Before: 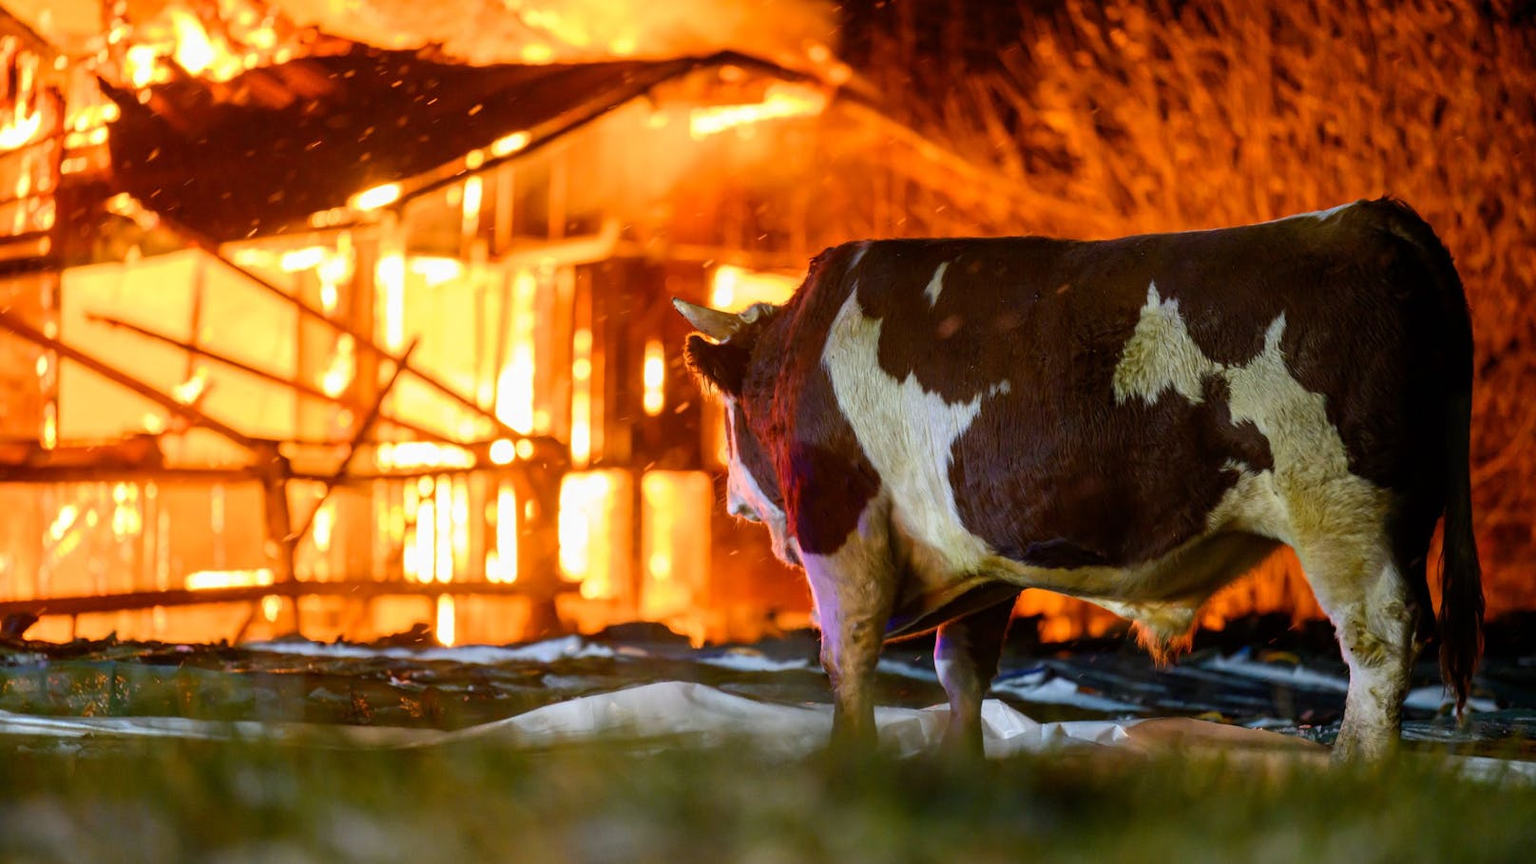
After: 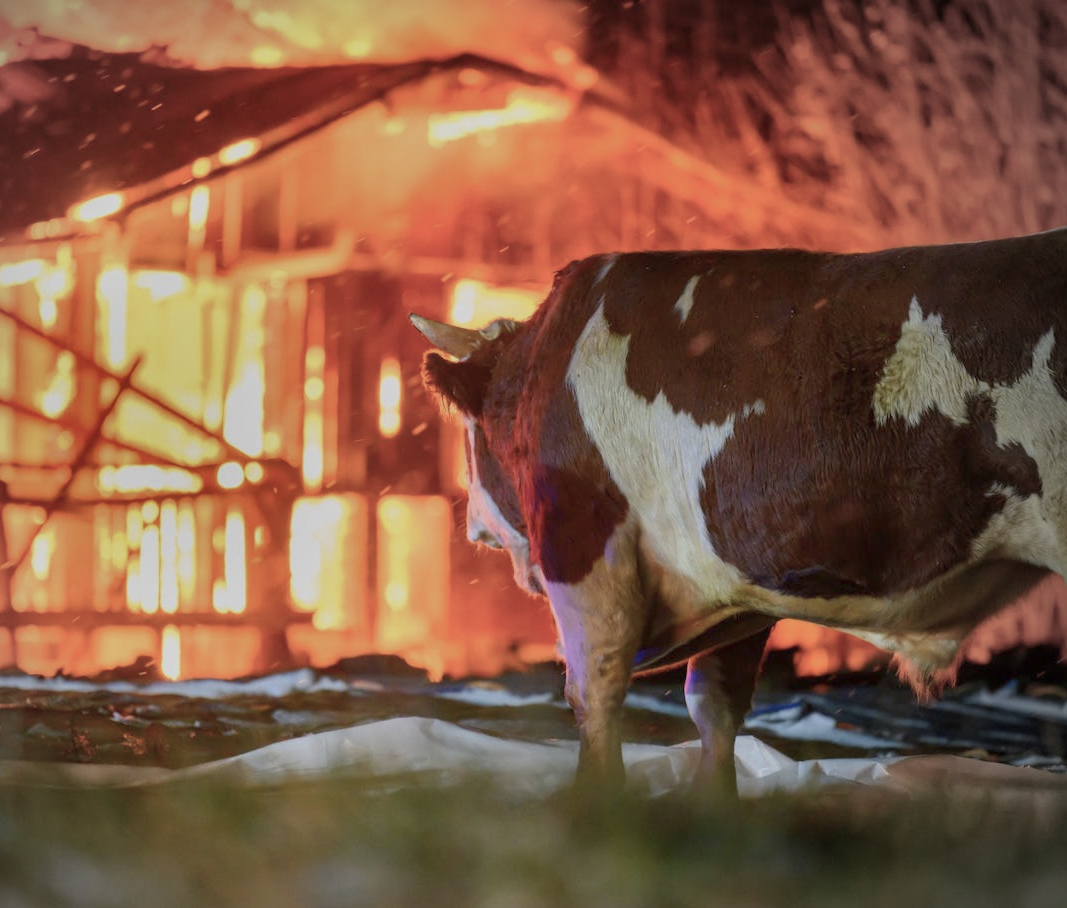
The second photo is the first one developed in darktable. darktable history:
crop and rotate: left 18.442%, right 15.508%
color balance rgb: perceptual saturation grading › global saturation -27.94%, hue shift -2.27°, contrast -21.26%
vignetting: center (-0.15, 0.013)
shadows and highlights: shadows 24.5, highlights -78.15, soften with gaussian
